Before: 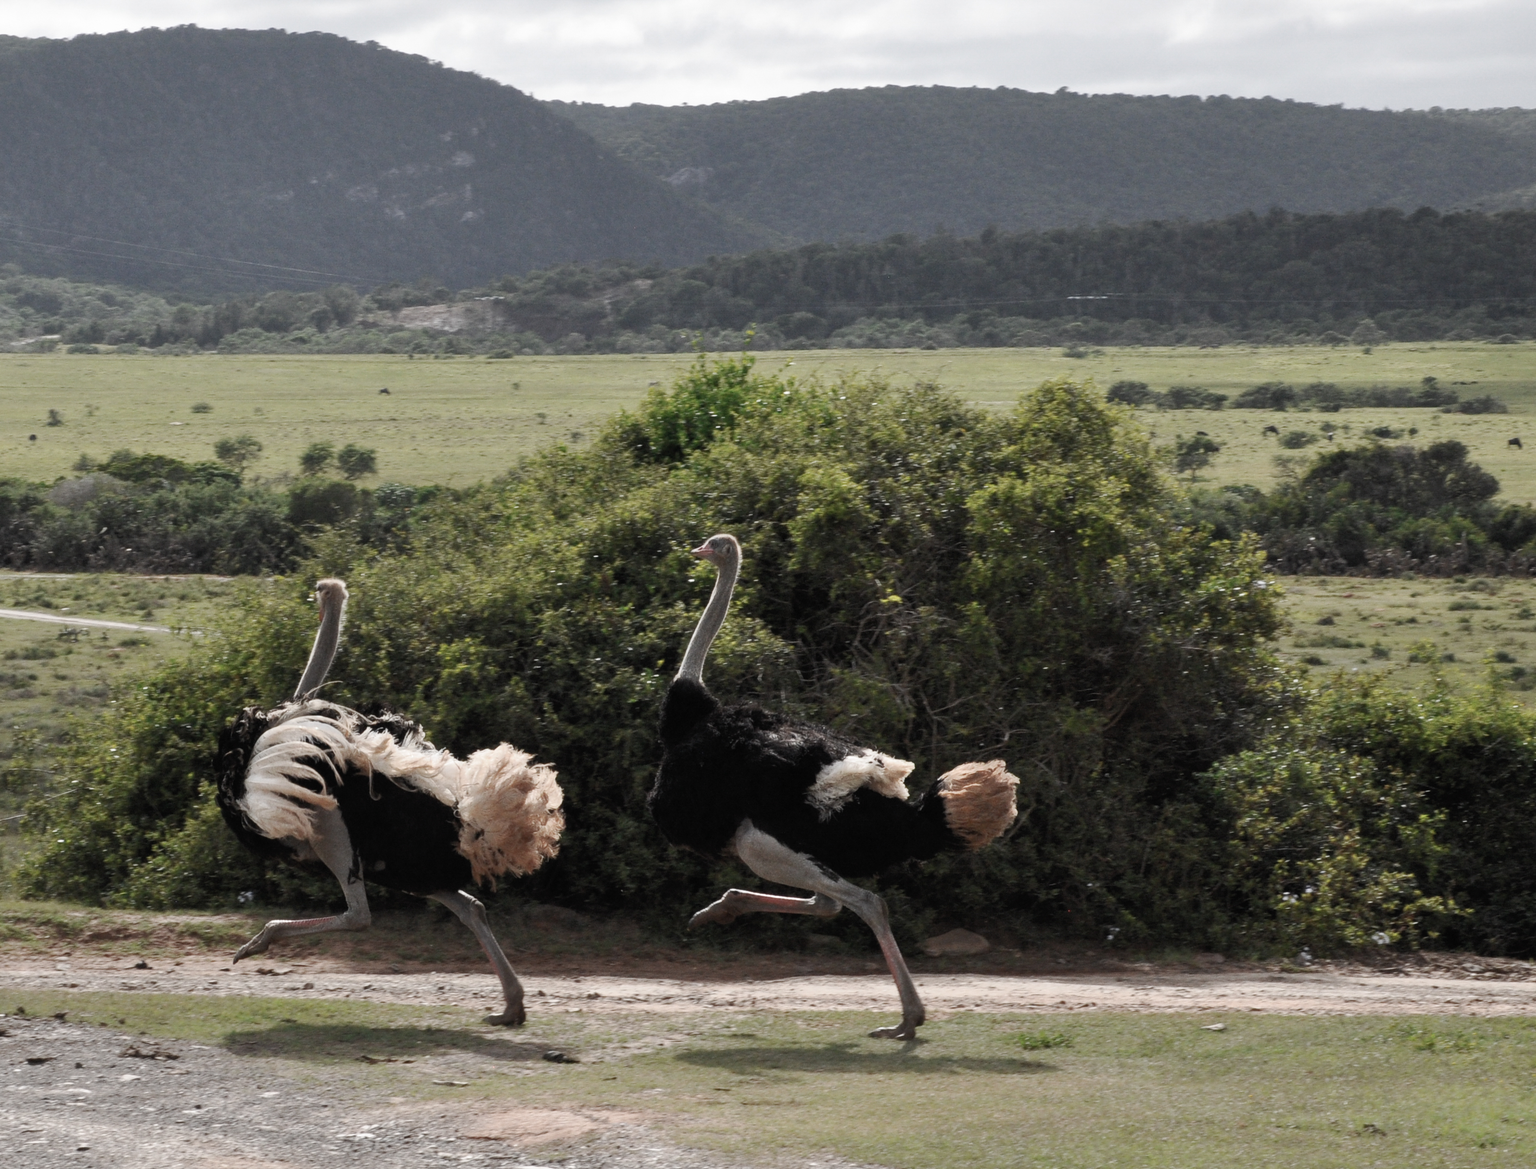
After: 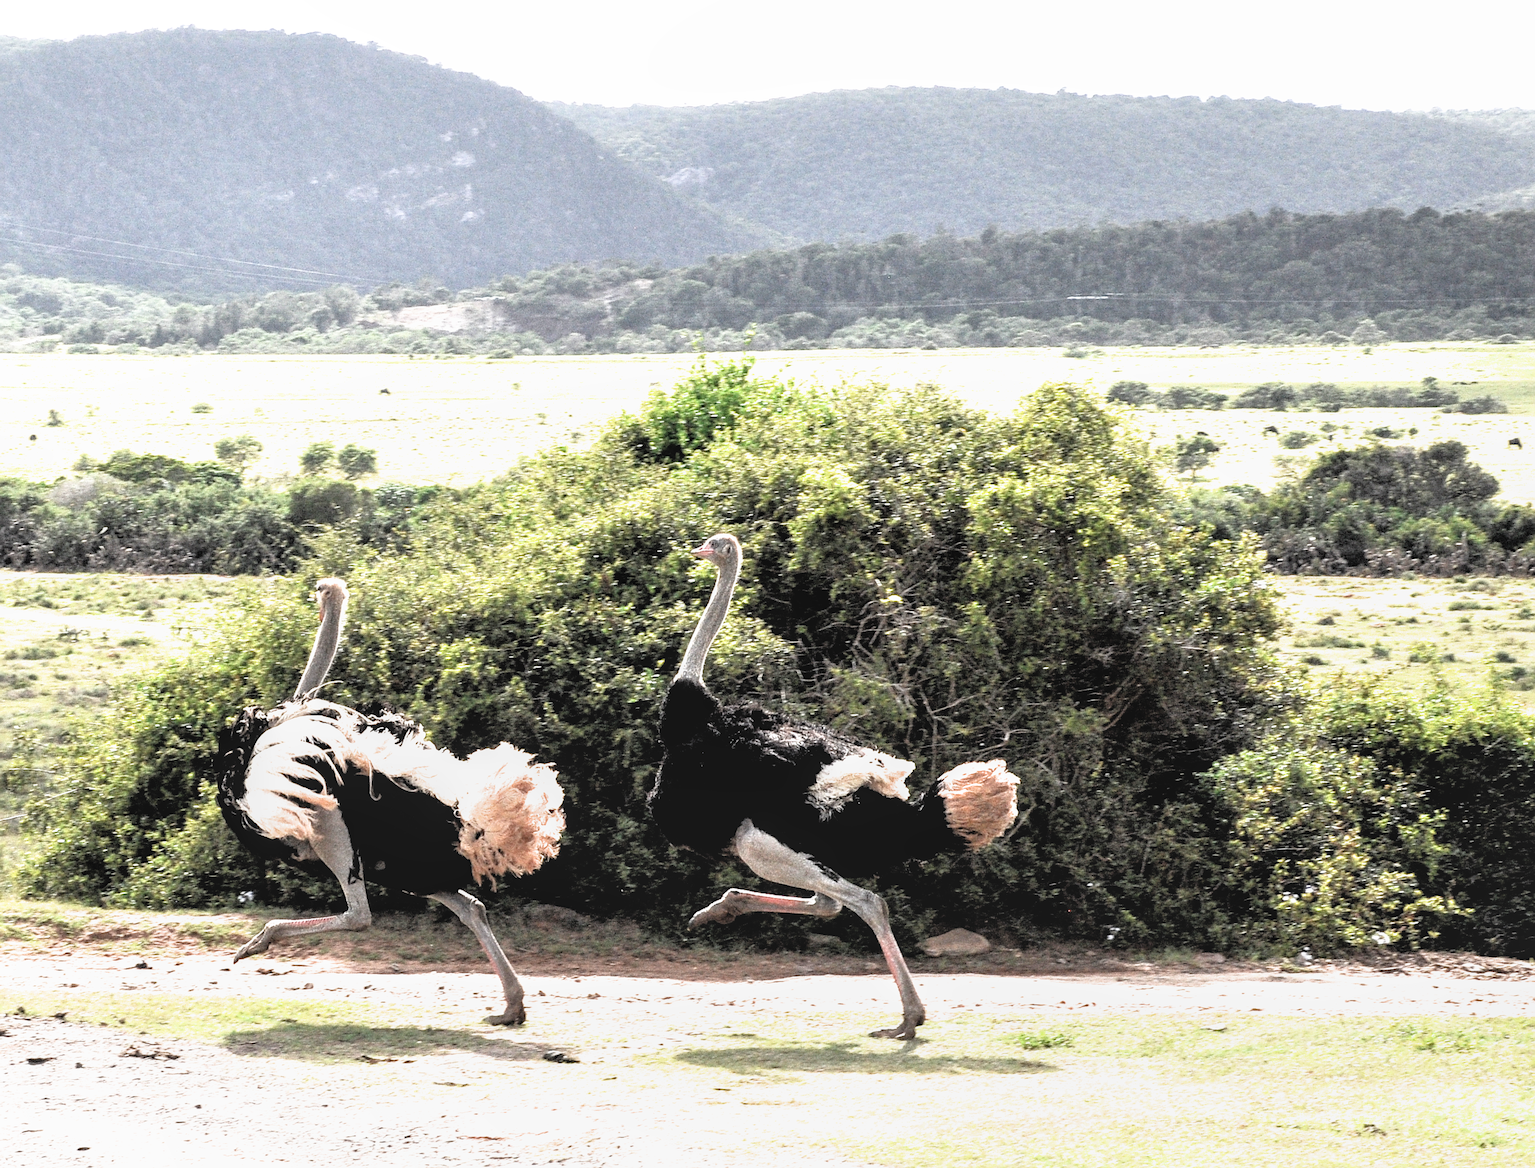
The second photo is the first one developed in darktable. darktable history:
sharpen: on, module defaults
exposure: exposure 1.996 EV, compensate exposure bias true, compensate highlight preservation false
filmic rgb: black relative exposure -3.69 EV, white relative exposure 2.78 EV, dynamic range scaling -5.64%, hardness 3.04
local contrast: detail 110%
